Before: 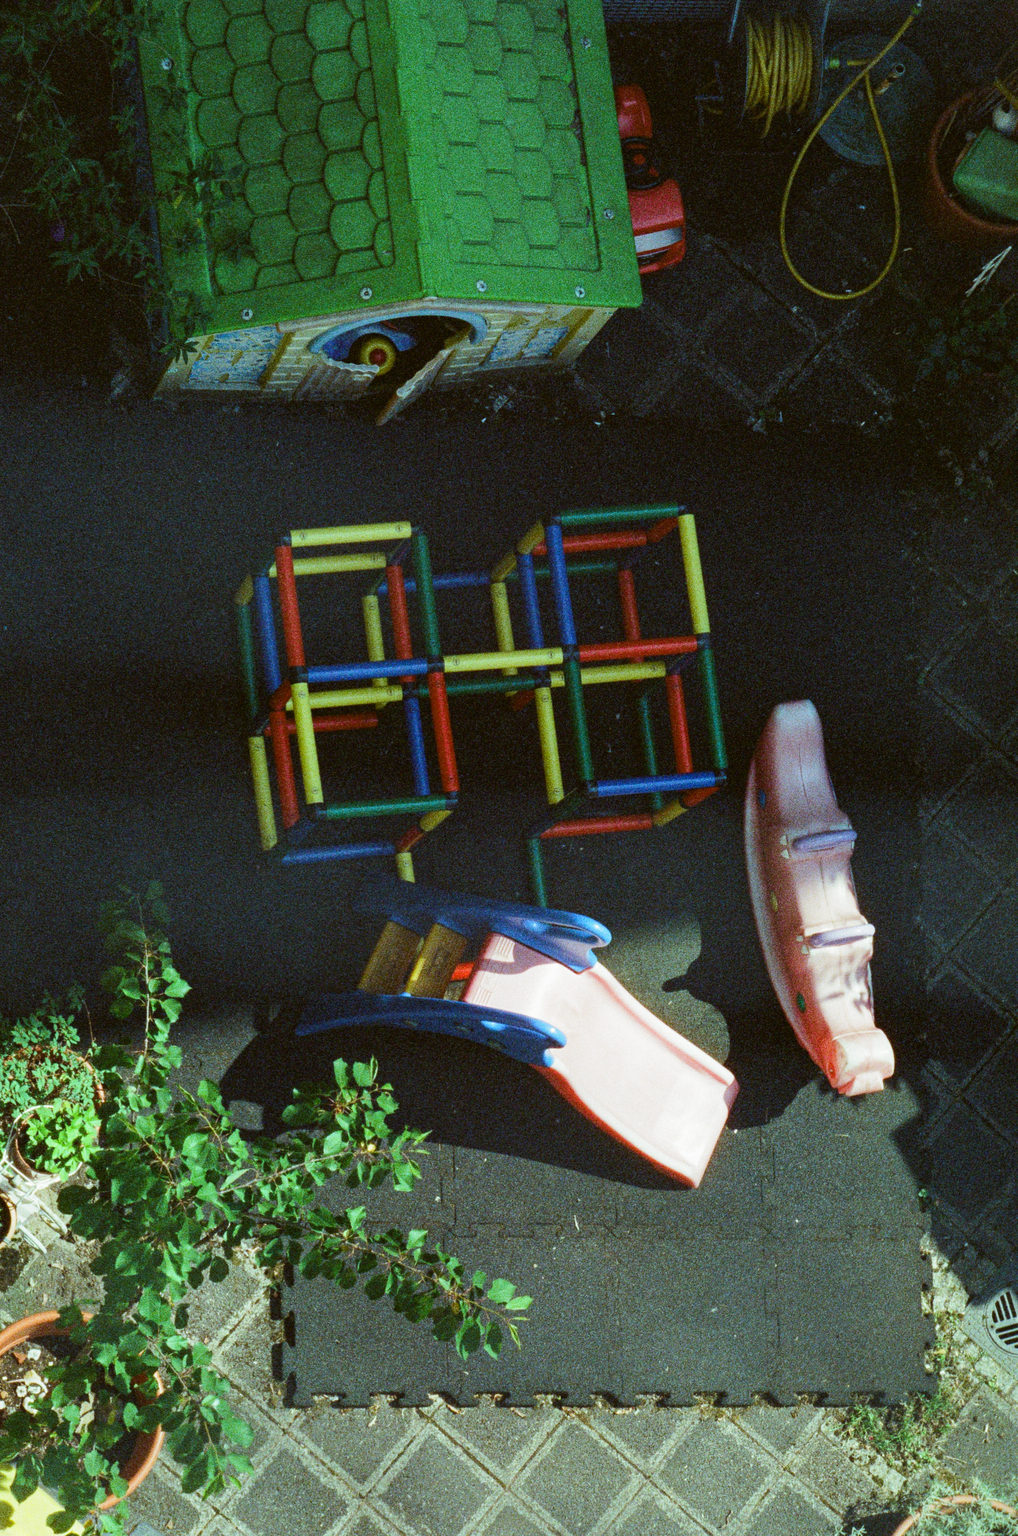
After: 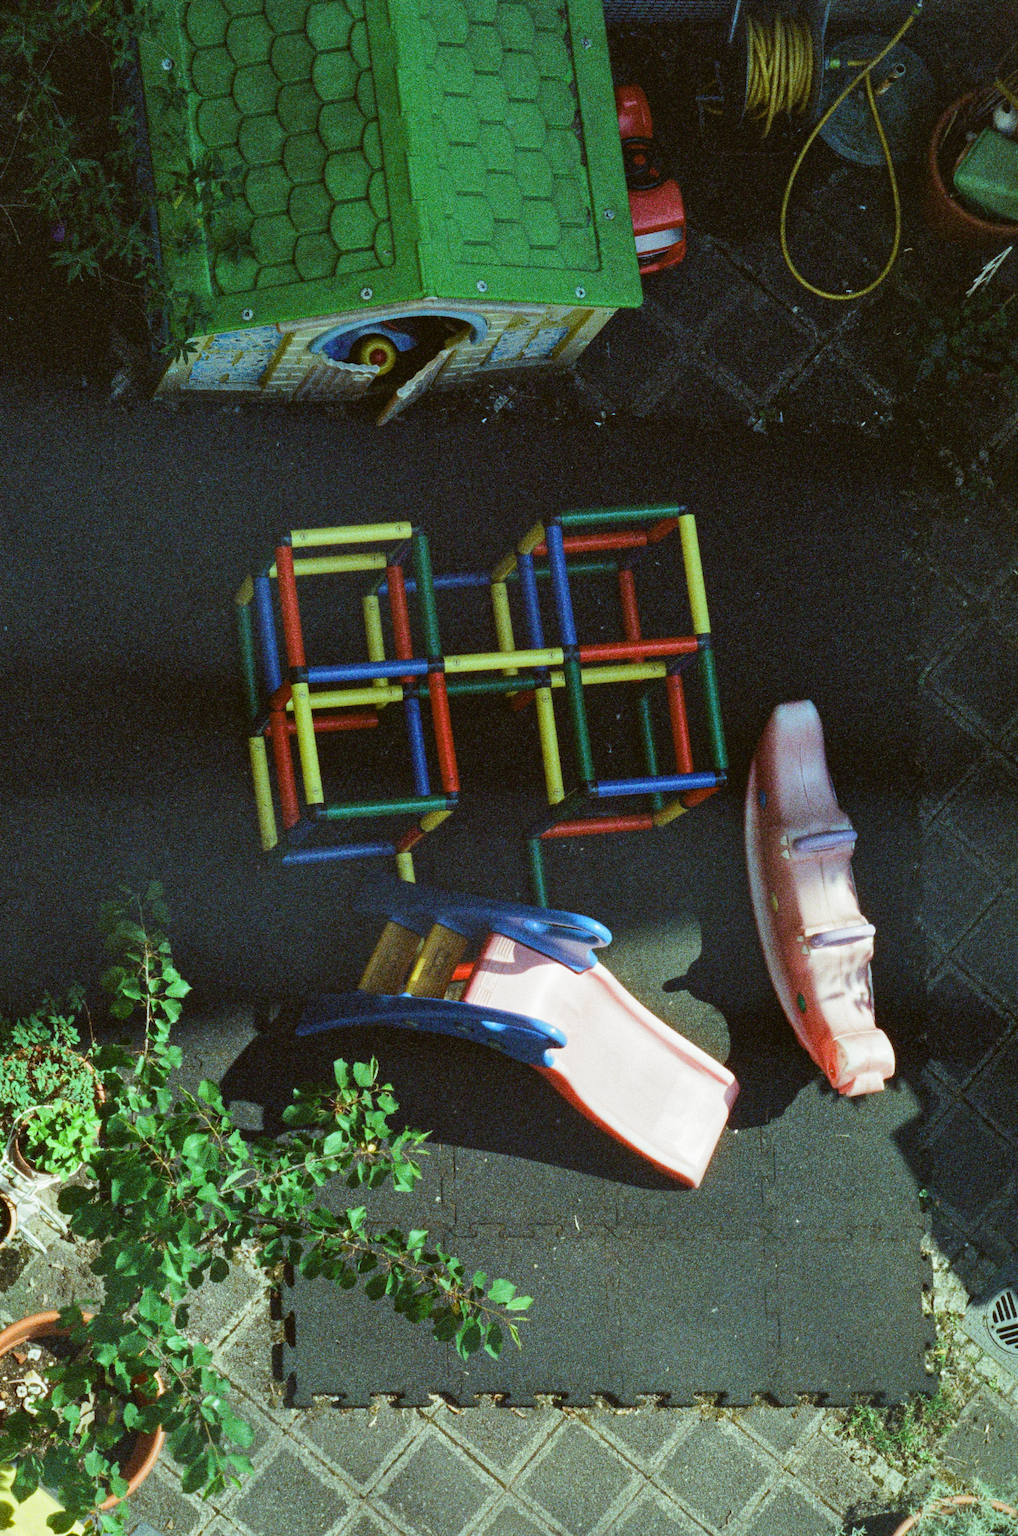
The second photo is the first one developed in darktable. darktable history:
shadows and highlights: shadows 30.73, highlights -62.98, soften with gaussian
